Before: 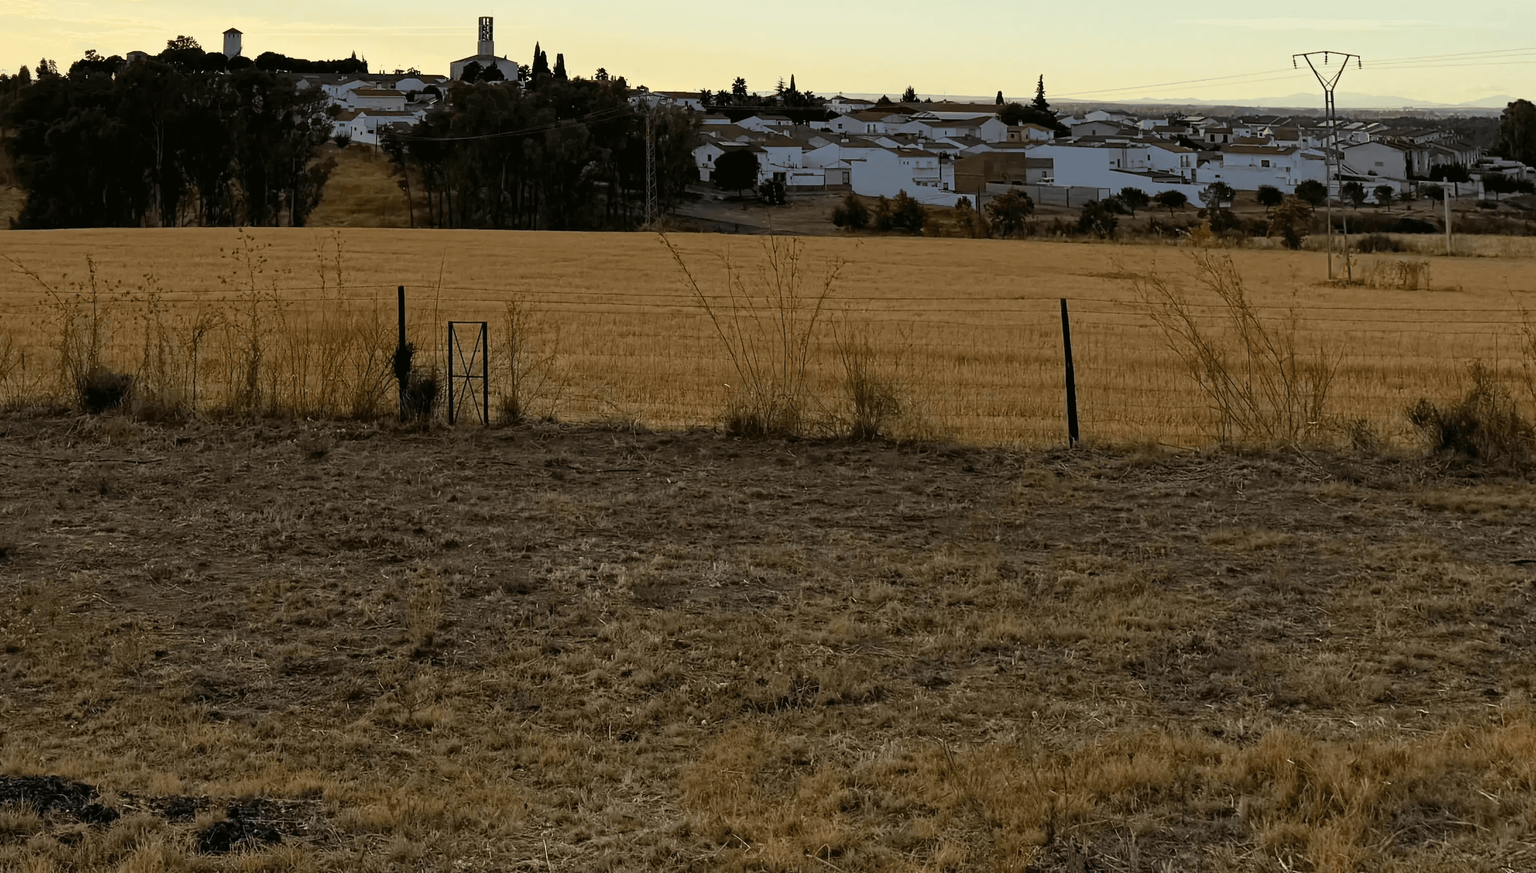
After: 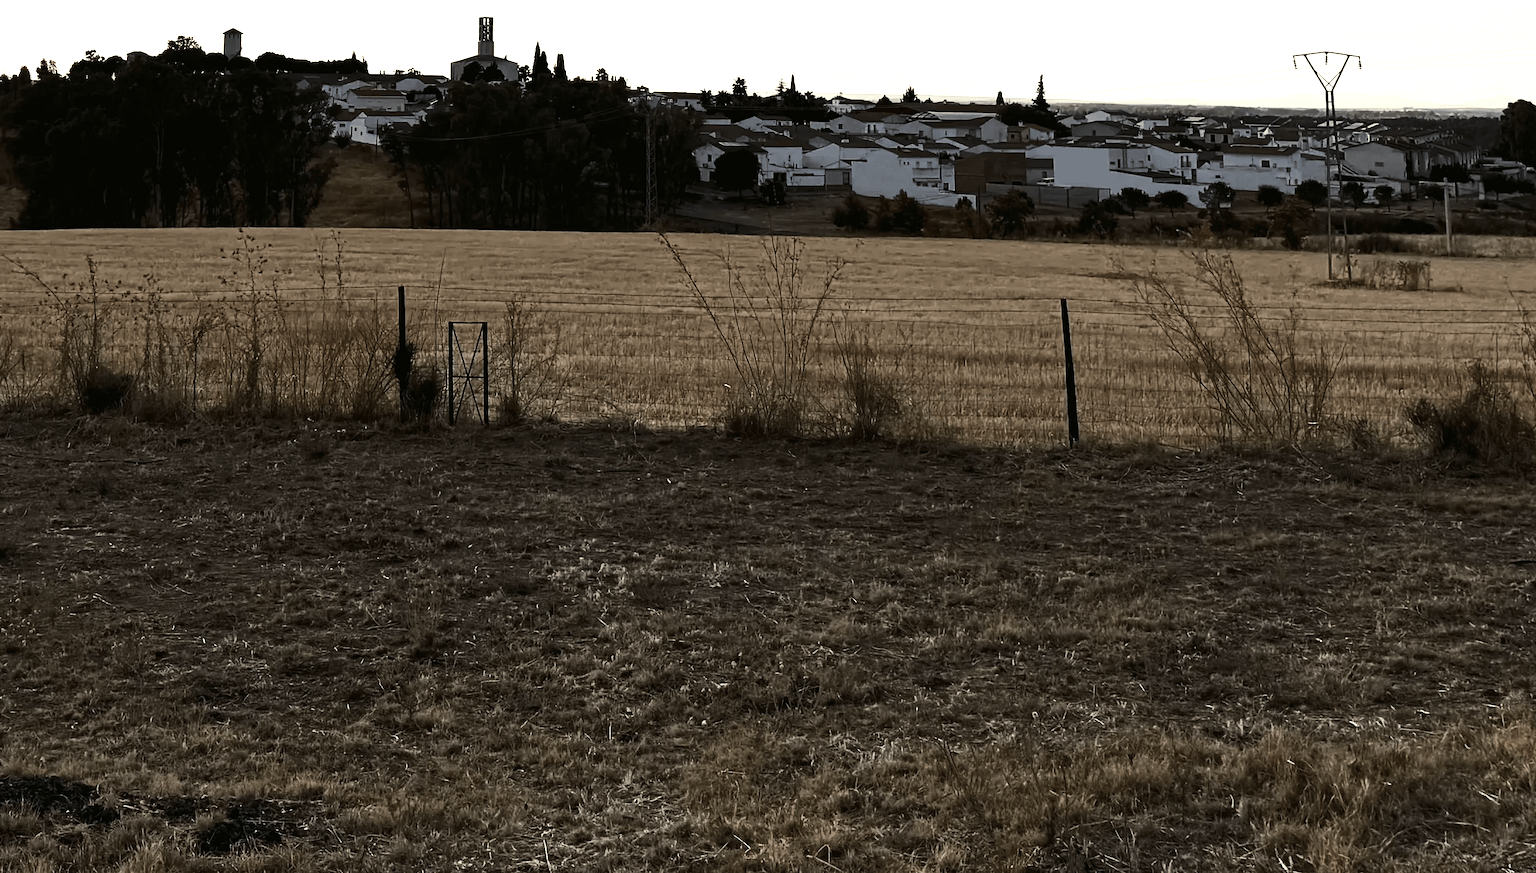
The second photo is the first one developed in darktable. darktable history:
color zones: curves: ch0 [(0, 0.6) (0.129, 0.585) (0.193, 0.596) (0.429, 0.5) (0.571, 0.5) (0.714, 0.5) (0.857, 0.5) (1, 0.6)]; ch1 [(0, 0.453) (0.112, 0.245) (0.213, 0.252) (0.429, 0.233) (0.571, 0.231) (0.683, 0.242) (0.857, 0.296) (1, 0.453)]
contrast brightness saturation: contrast 0.222
tone equalizer: -8 EV -0.784 EV, -7 EV -0.715 EV, -6 EV -0.567 EV, -5 EV -0.422 EV, -3 EV 0.367 EV, -2 EV 0.6 EV, -1 EV 0.696 EV, +0 EV 0.733 EV, edges refinement/feathering 500, mask exposure compensation -1.57 EV, preserve details no
color balance rgb: perceptual saturation grading › global saturation 0.68%, perceptual brilliance grading › global brilliance 14.338%, perceptual brilliance grading › shadows -34.679%, global vibrance 23.751%, contrast -24.874%
